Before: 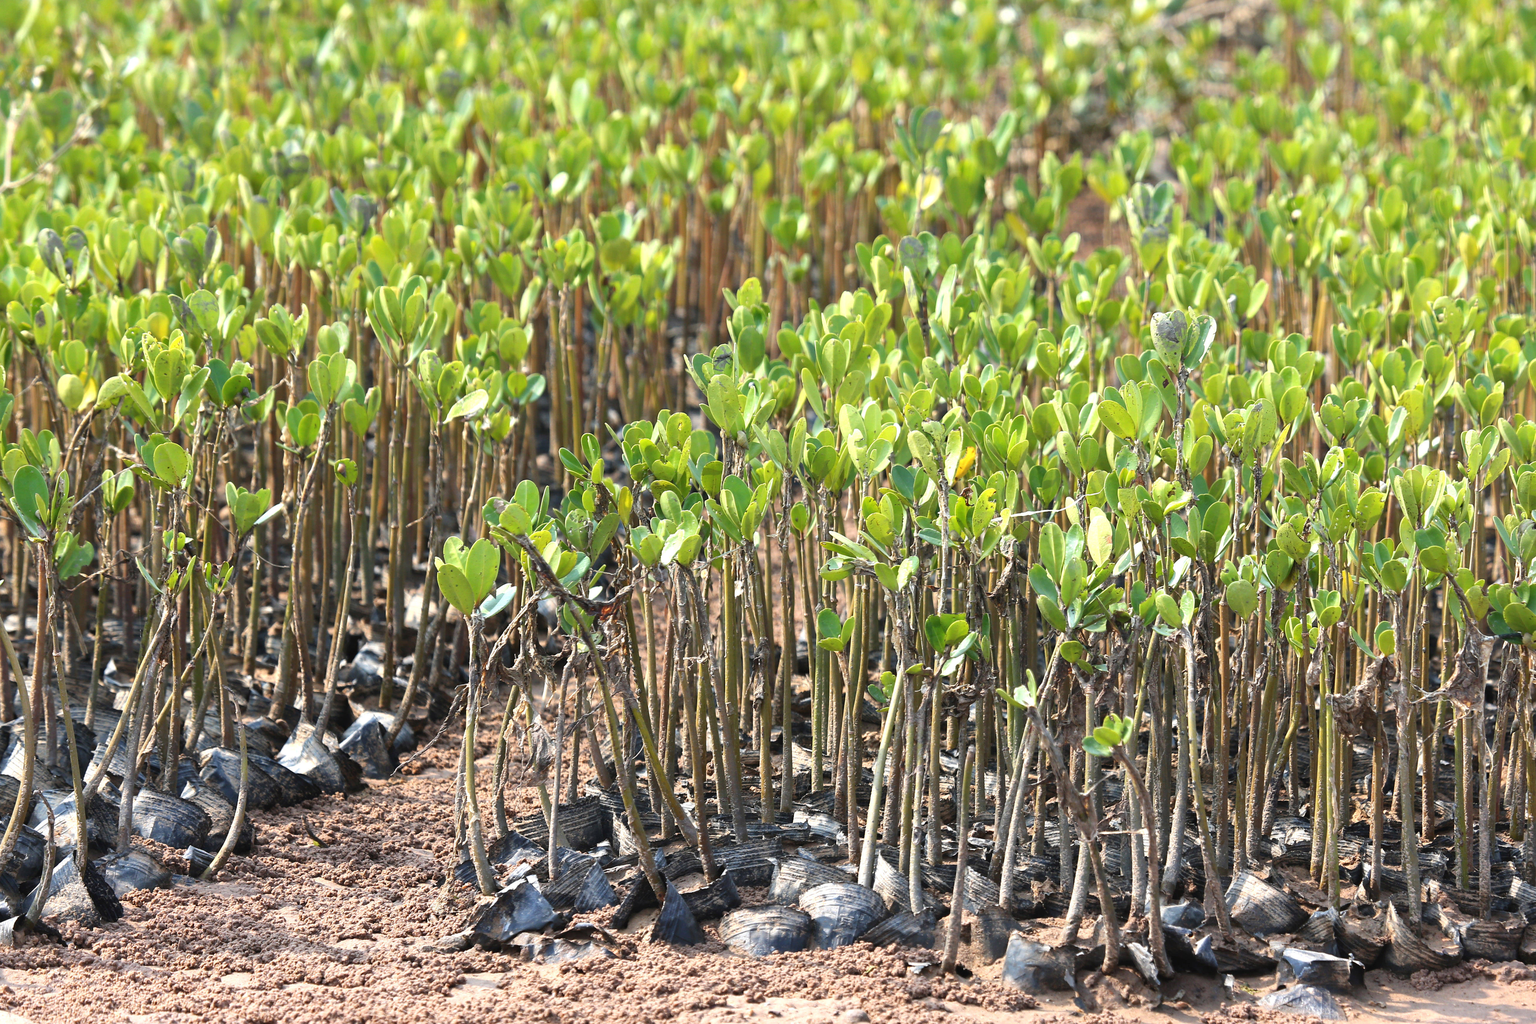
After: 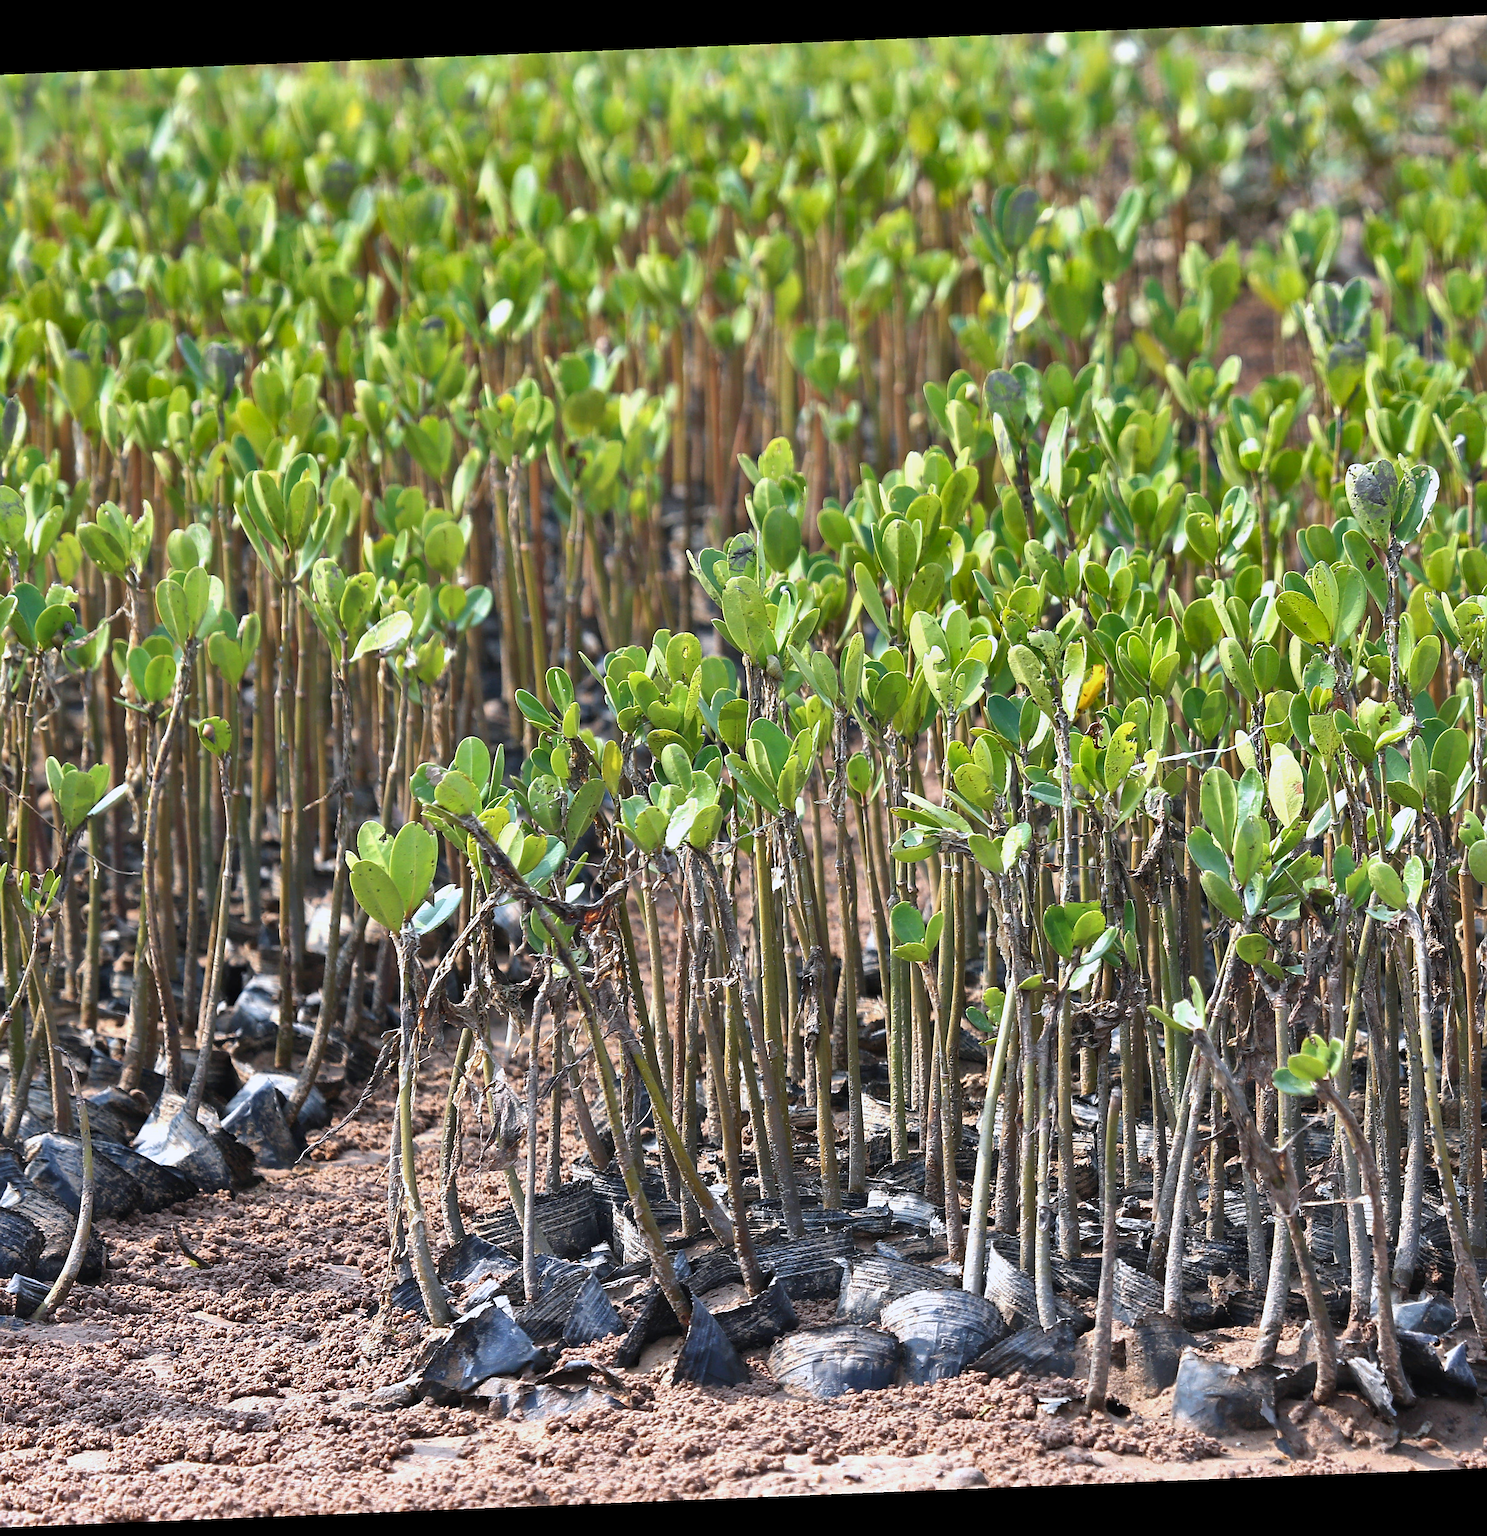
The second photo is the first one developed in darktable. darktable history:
sharpen: on, module defaults
crop and rotate: left 13.537%, right 19.796%
exposure: black level correction 0.001, exposure -0.125 EV, compensate exposure bias true, compensate highlight preservation false
color calibration: illuminant as shot in camera, x 0.358, y 0.373, temperature 4628.91 K
color correction: highlights a* -0.182, highlights b* -0.124
shadows and highlights: shadows 24.5, highlights -78.15, soften with gaussian
rotate and perspective: rotation -2.29°, automatic cropping off
